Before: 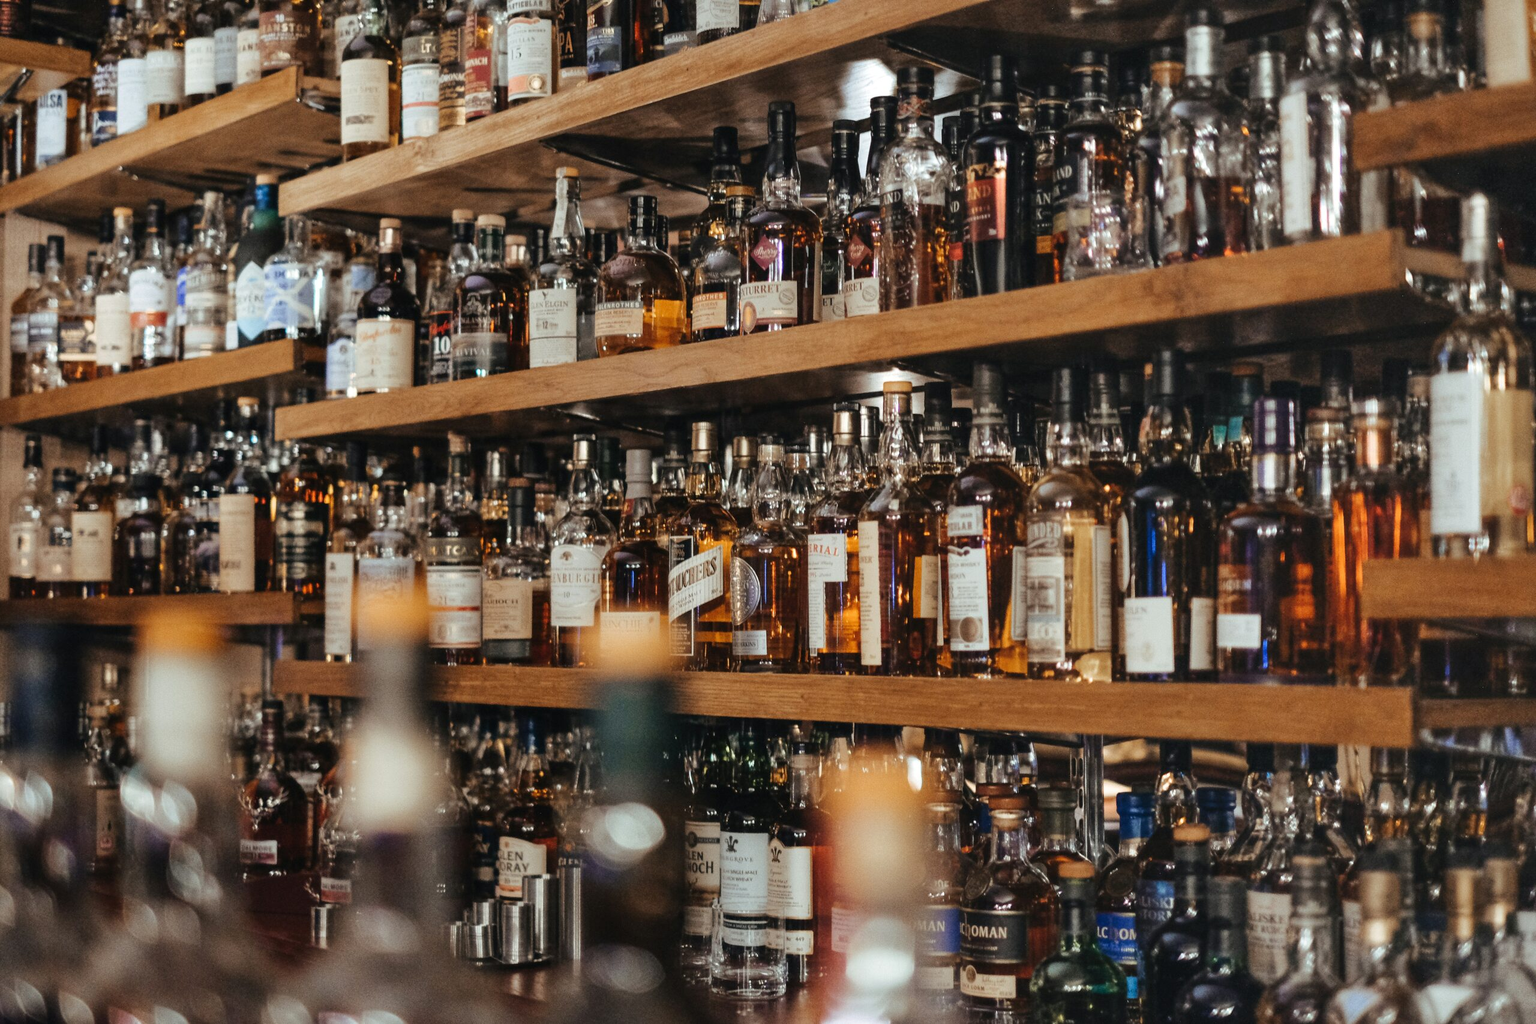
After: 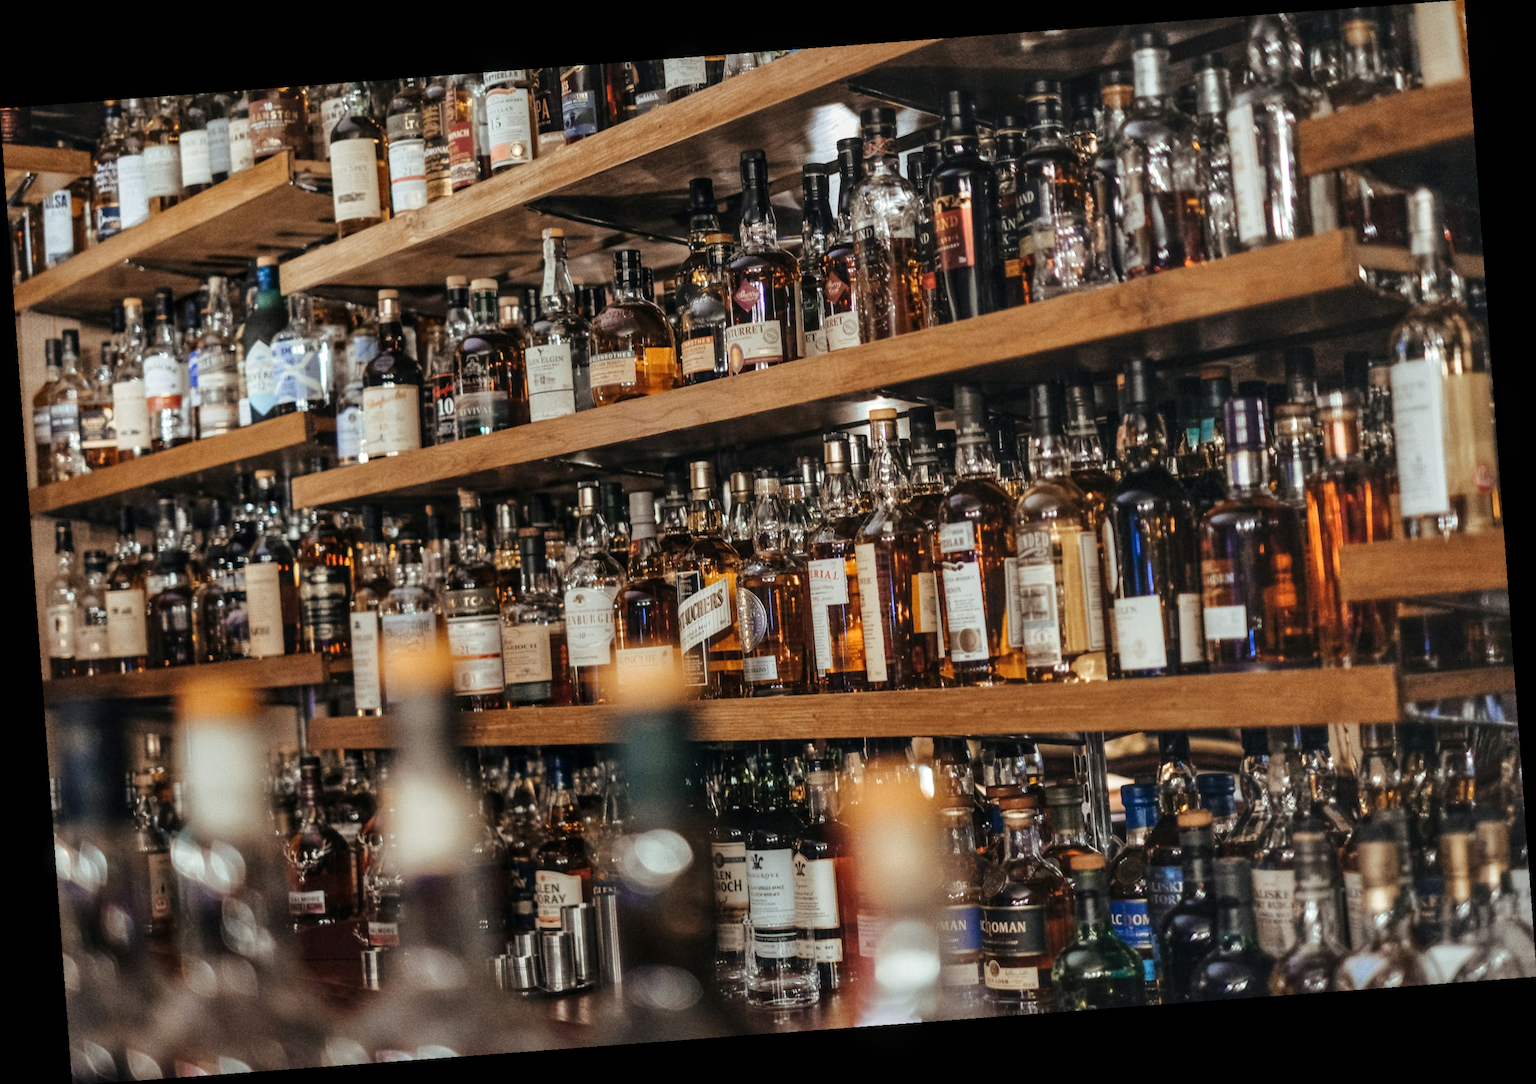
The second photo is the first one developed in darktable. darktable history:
rotate and perspective: rotation -4.25°, automatic cropping off
local contrast: on, module defaults
